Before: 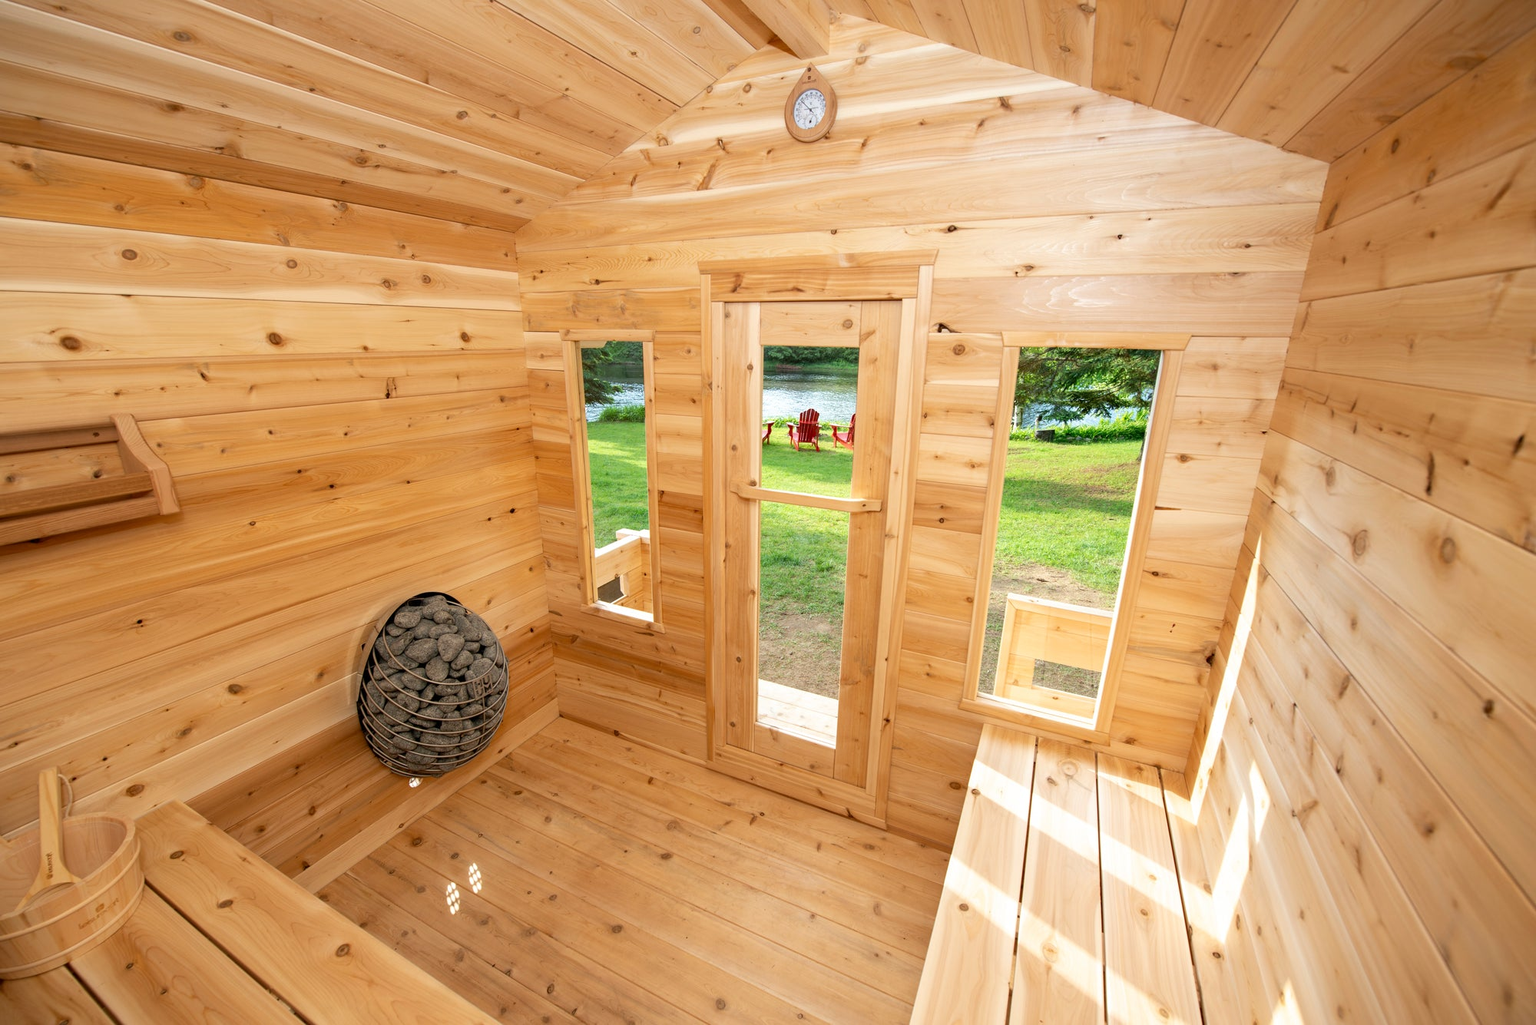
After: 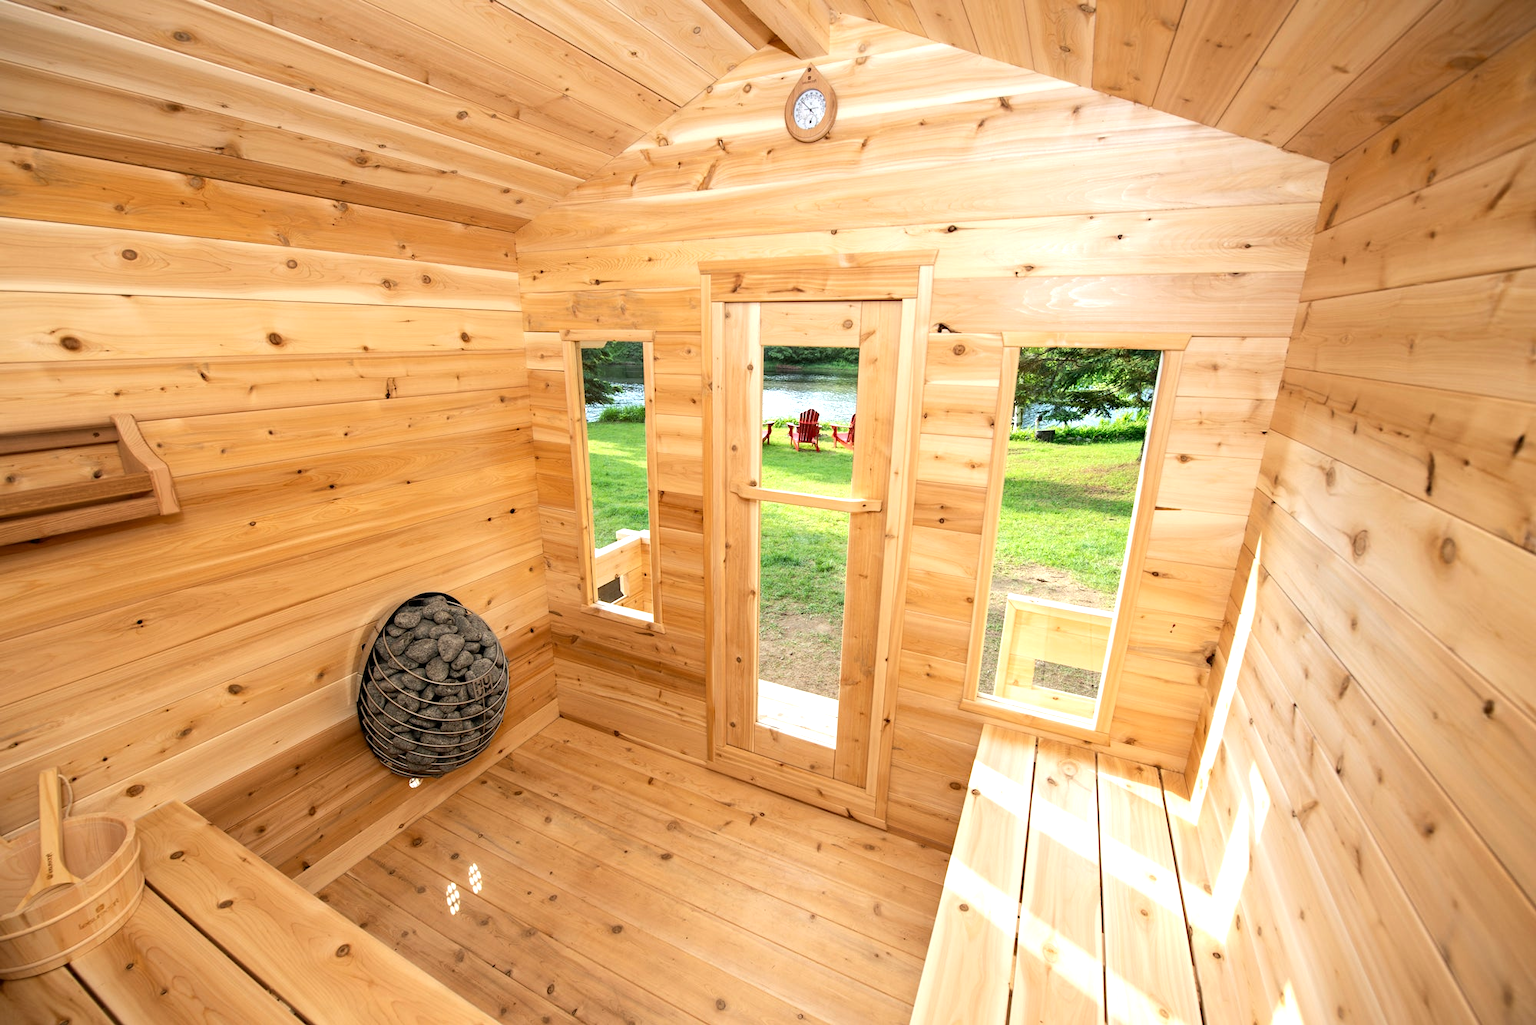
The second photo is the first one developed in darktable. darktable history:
tone equalizer: -8 EV -0.401 EV, -7 EV -0.424 EV, -6 EV -0.36 EV, -5 EV -0.196 EV, -3 EV 0.245 EV, -2 EV 0.355 EV, -1 EV 0.382 EV, +0 EV 0.442 EV, edges refinement/feathering 500, mask exposure compensation -1.57 EV, preserve details no
